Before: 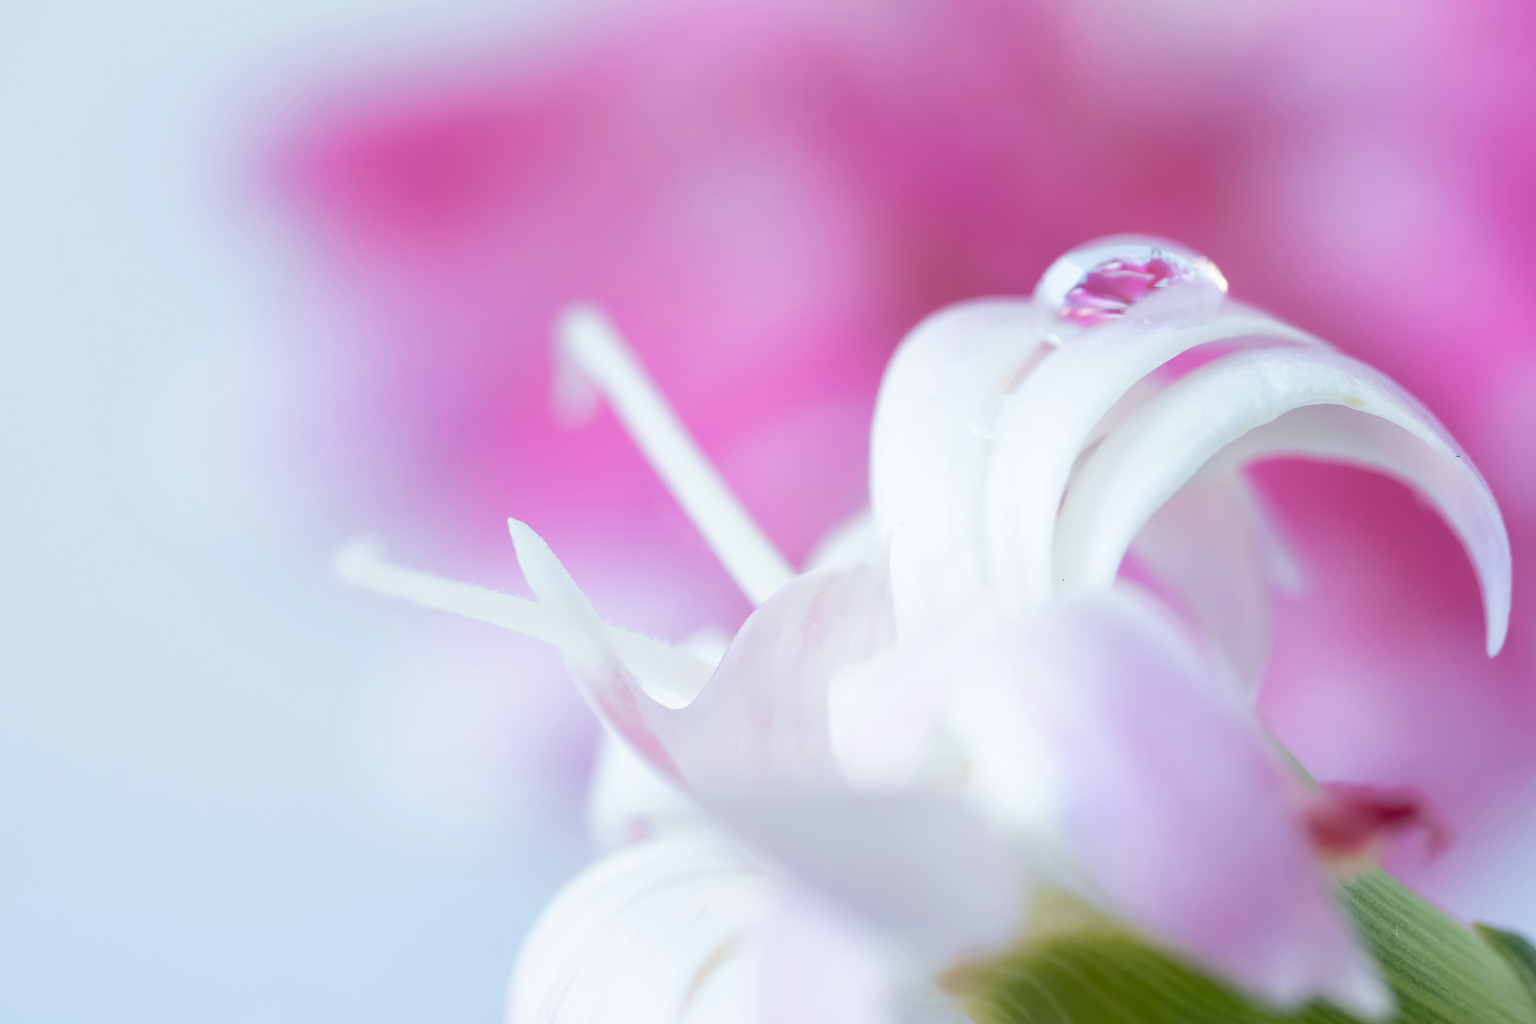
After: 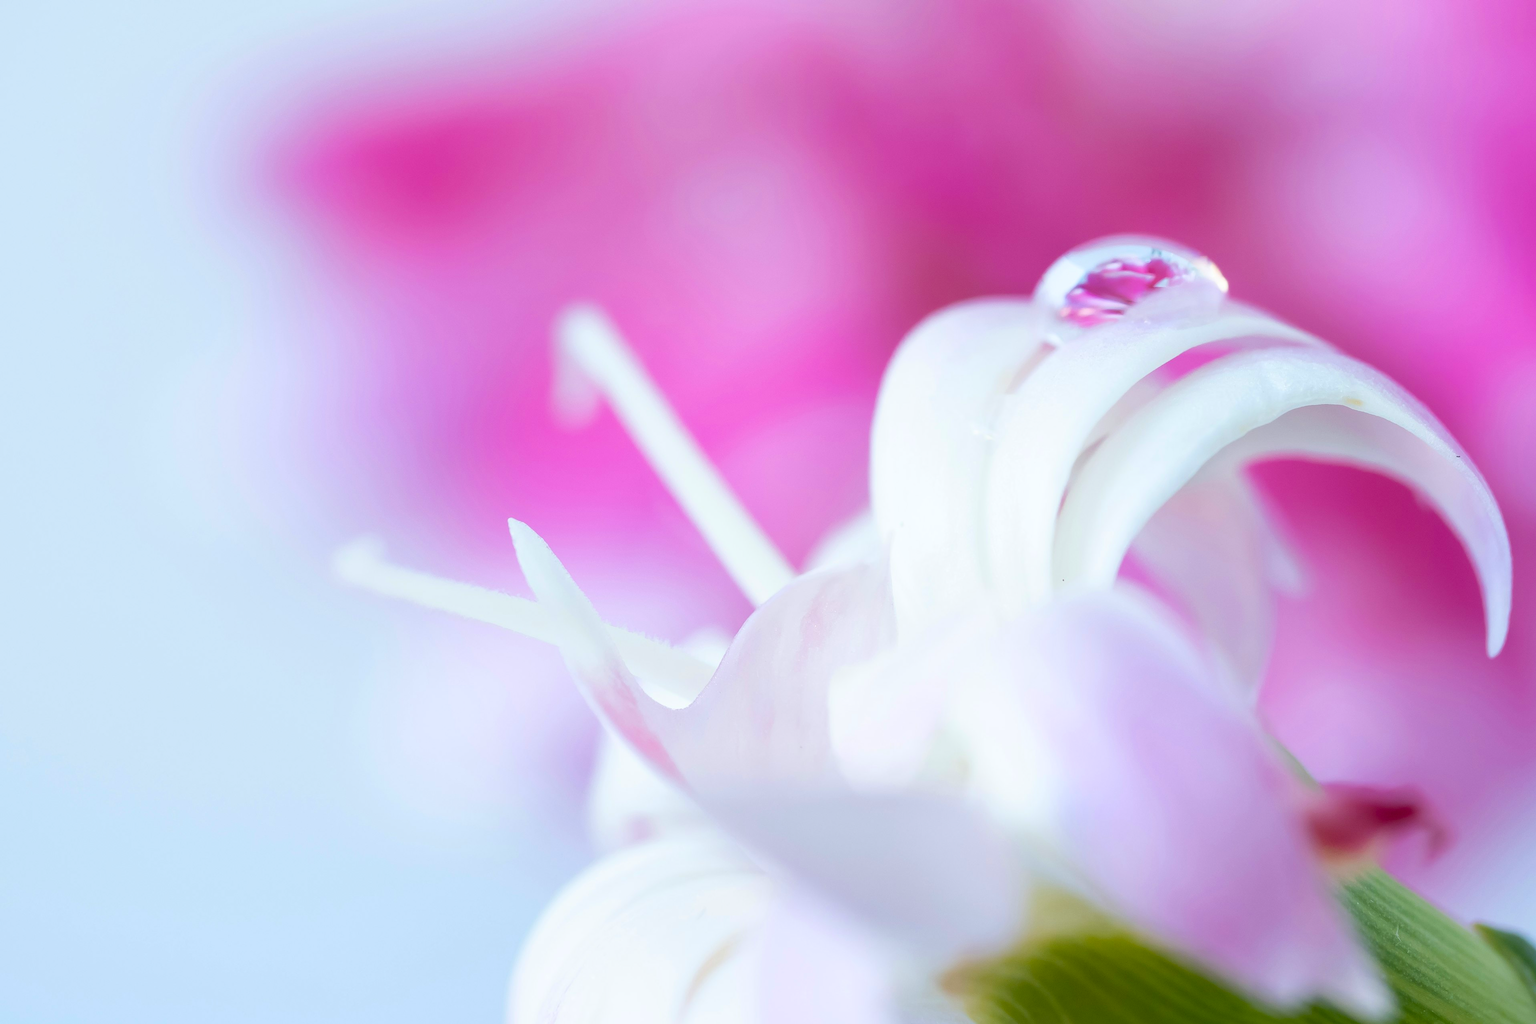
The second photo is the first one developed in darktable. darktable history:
local contrast: mode bilateral grid, contrast 14, coarseness 36, detail 105%, midtone range 0.2
tone curve: curves: ch0 [(0, 0) (0.003, 0.014) (0.011, 0.019) (0.025, 0.029) (0.044, 0.047) (0.069, 0.071) (0.1, 0.101) (0.136, 0.131) (0.177, 0.166) (0.224, 0.212) (0.277, 0.263) (0.335, 0.32) (0.399, 0.387) (0.468, 0.459) (0.543, 0.541) (0.623, 0.626) (0.709, 0.717) (0.801, 0.813) (0.898, 0.909) (1, 1)], color space Lab, linked channels, preserve colors none
color balance rgb: shadows lift › chroma 0.695%, shadows lift › hue 112.1°, perceptual saturation grading › global saturation 19.721%, global vibrance 20%
